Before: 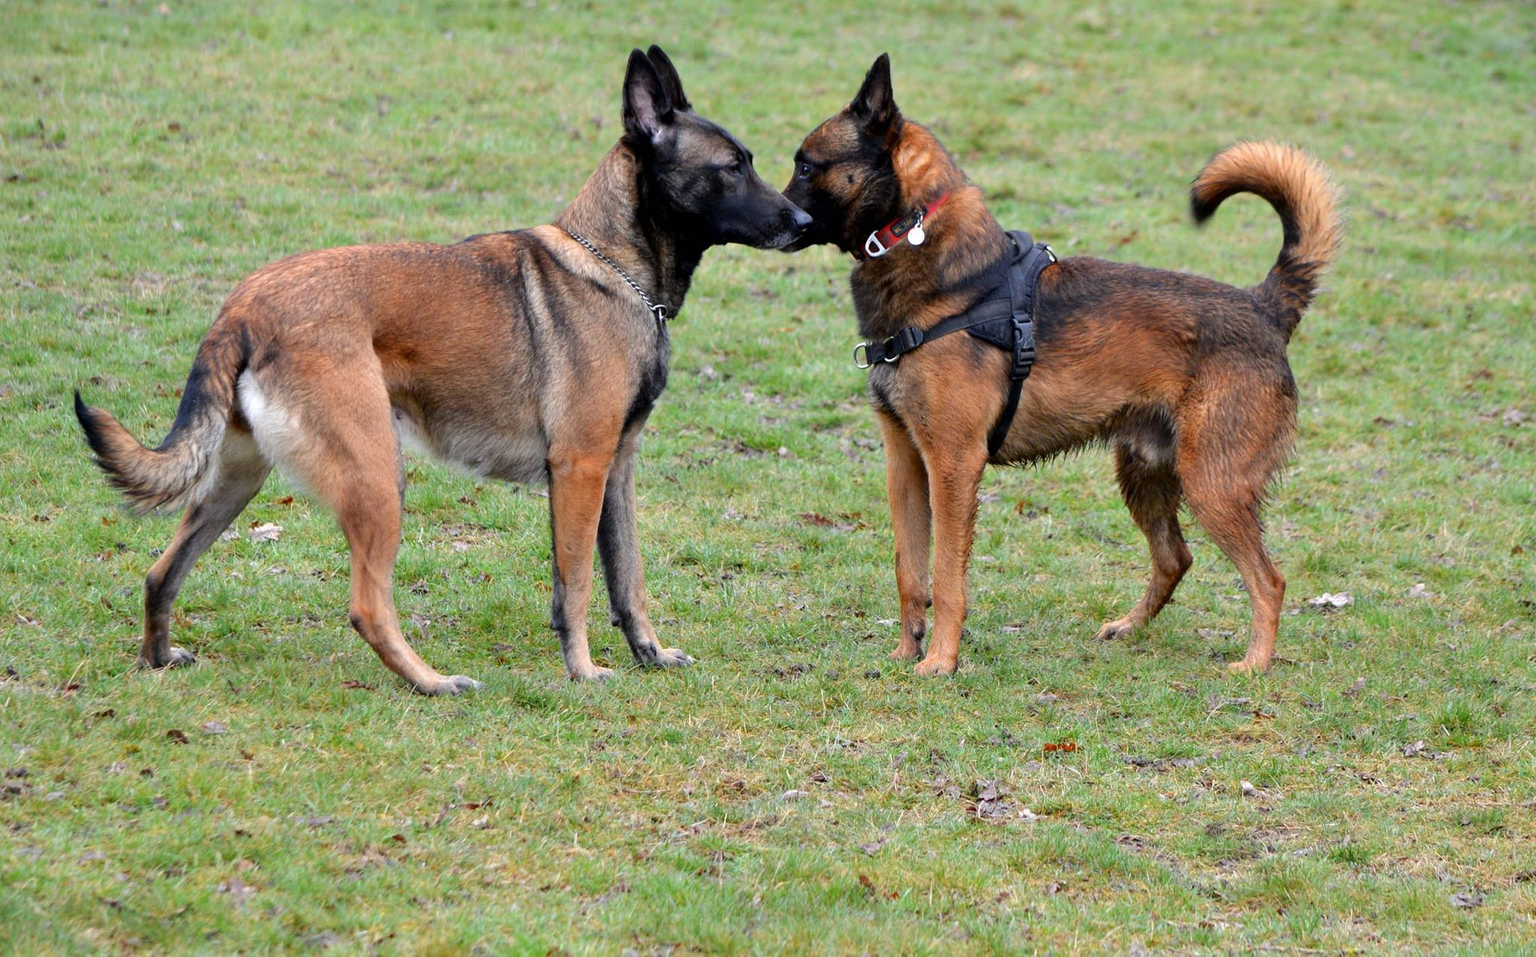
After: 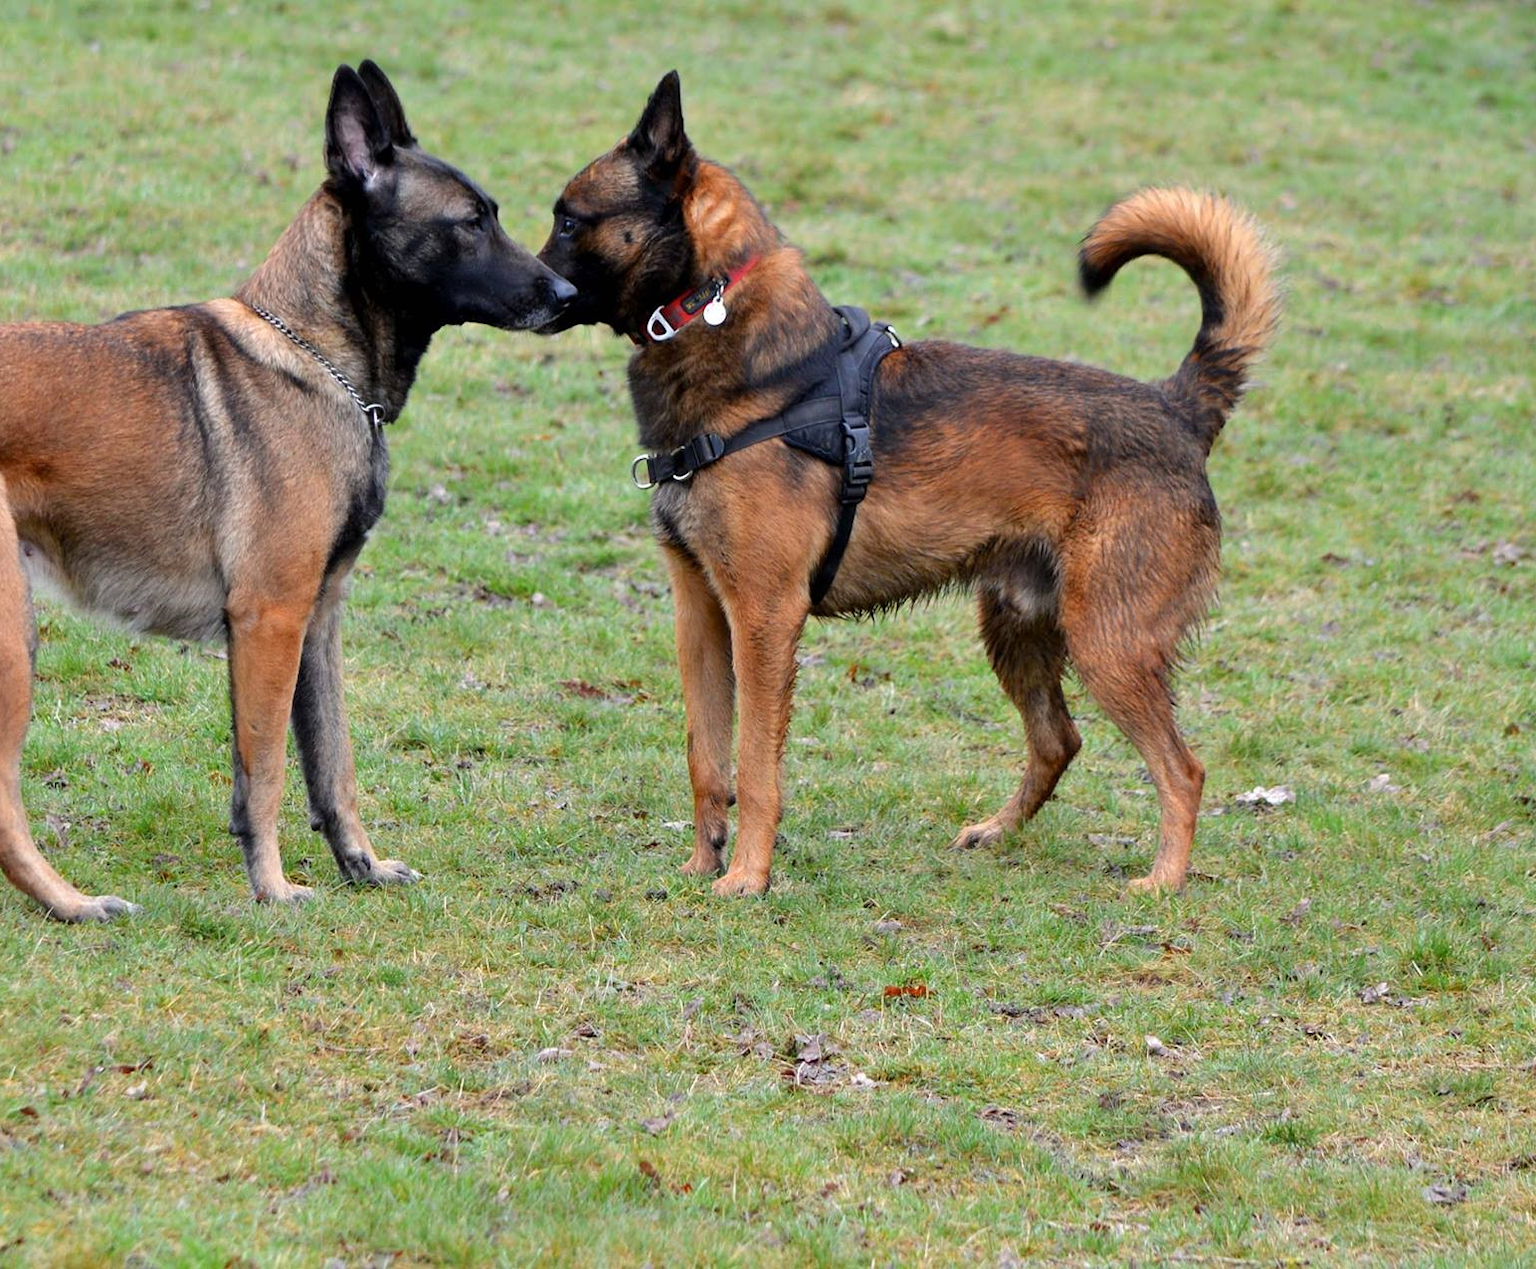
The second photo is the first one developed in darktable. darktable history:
white balance: emerald 1
crop and rotate: left 24.6%
